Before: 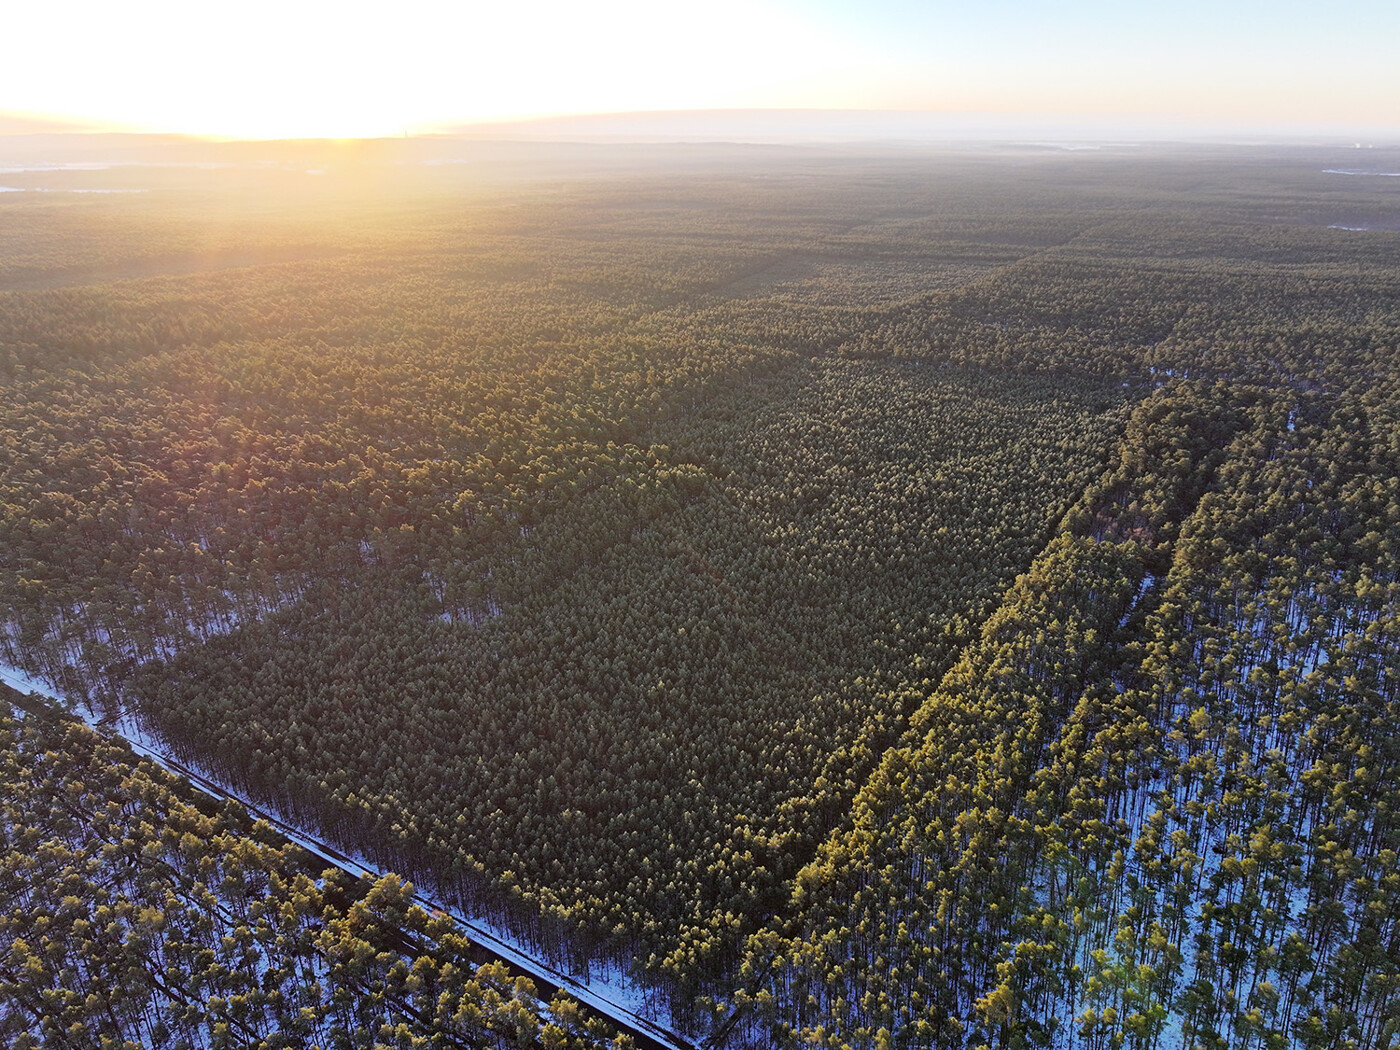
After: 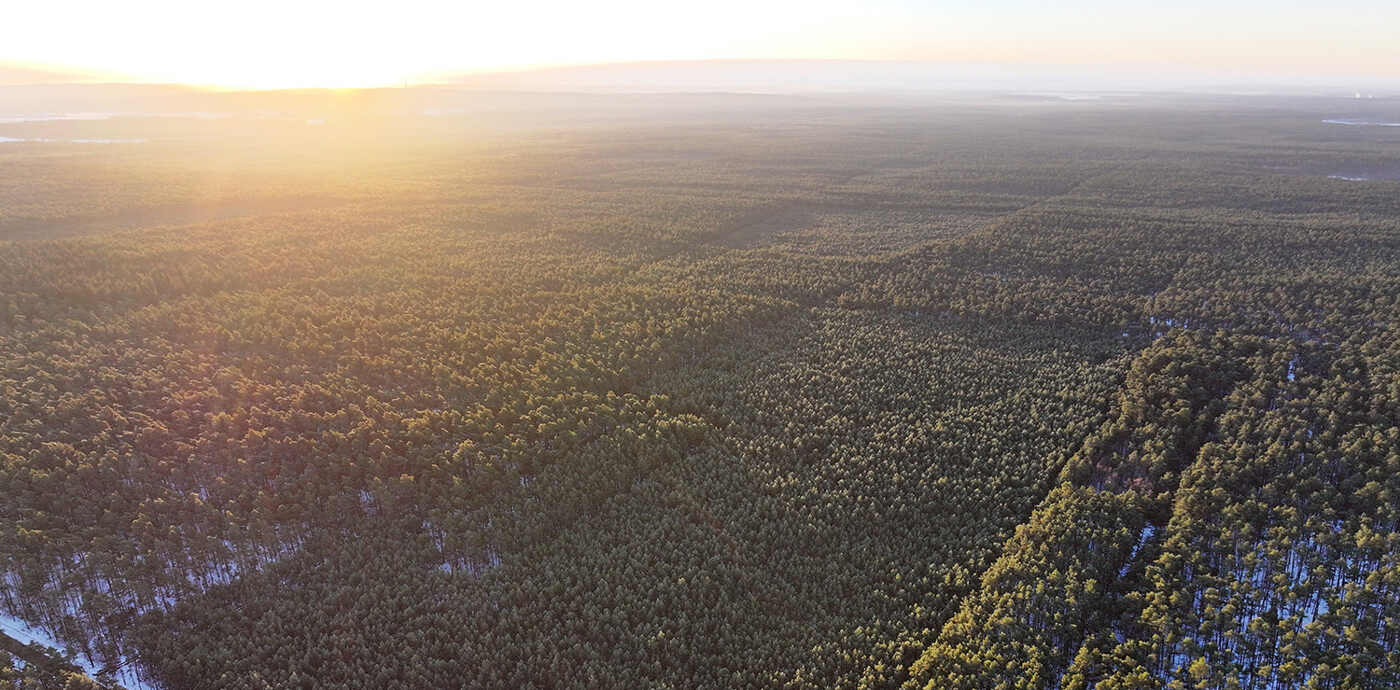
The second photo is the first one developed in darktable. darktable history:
crop and rotate: top 4.83%, bottom 29.363%
exposure: compensate highlight preservation false
